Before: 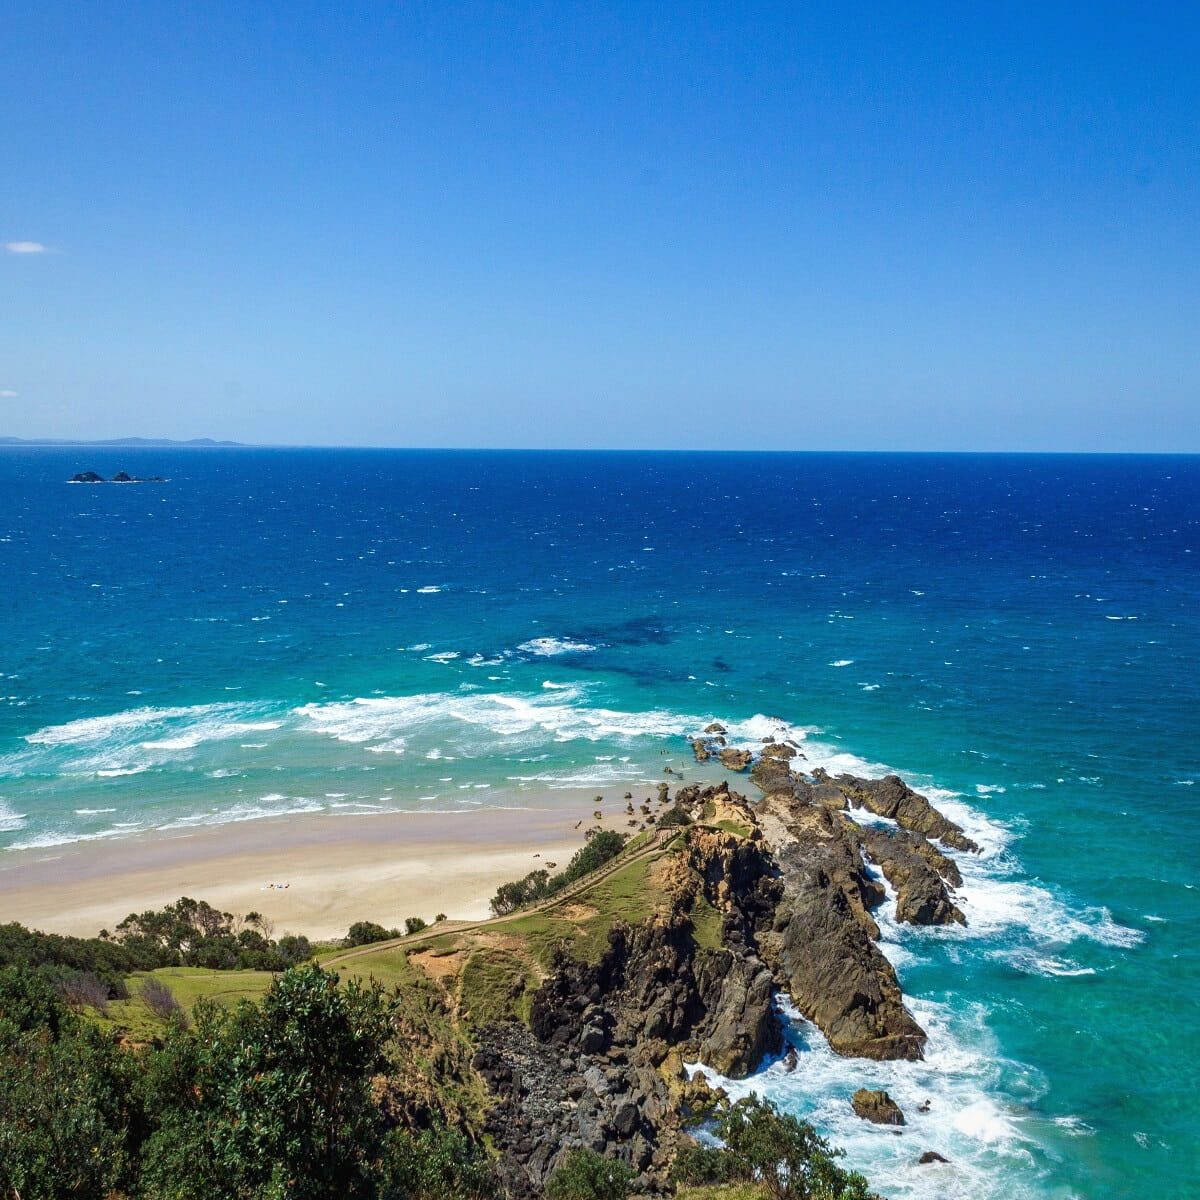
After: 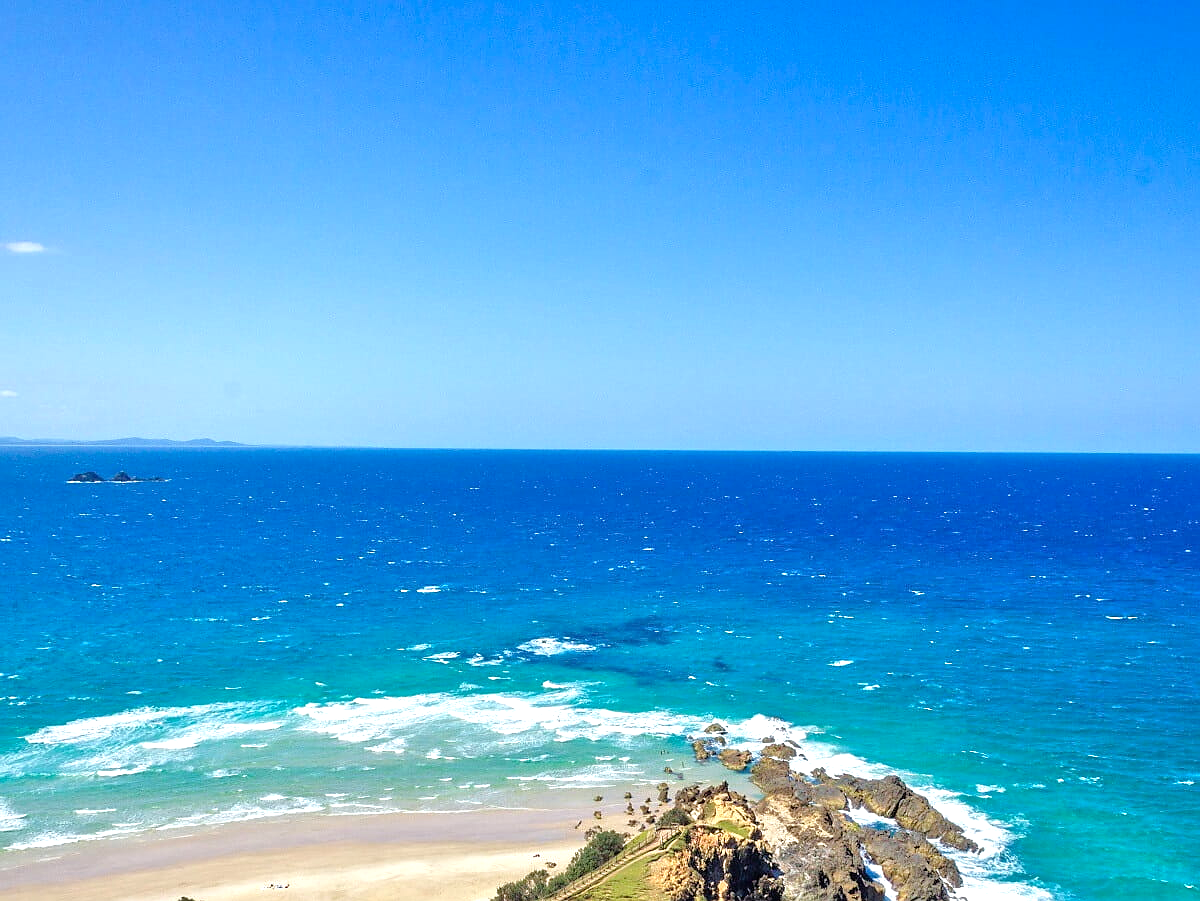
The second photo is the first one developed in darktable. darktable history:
tone equalizer: -7 EV 0.164 EV, -6 EV 0.579 EV, -5 EV 1.12 EV, -4 EV 1.3 EV, -3 EV 1.18 EV, -2 EV 0.6 EV, -1 EV 0.149 EV, mask exposure compensation -0.51 EV
sharpen: radius 1.013
color balance rgb: perceptual saturation grading › global saturation 0.33%, perceptual brilliance grading › global brilliance 11.934%
crop: bottom 24.907%
